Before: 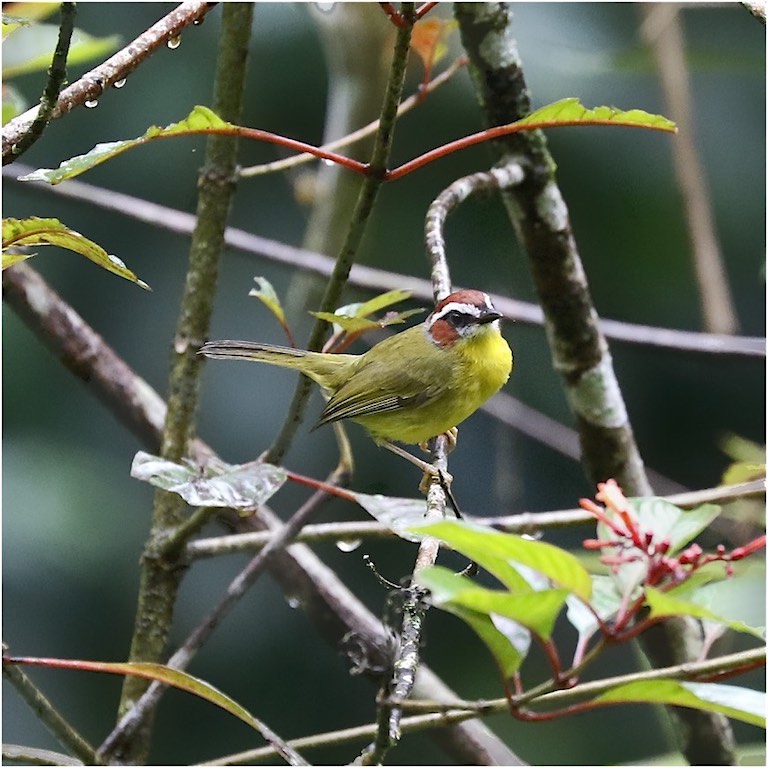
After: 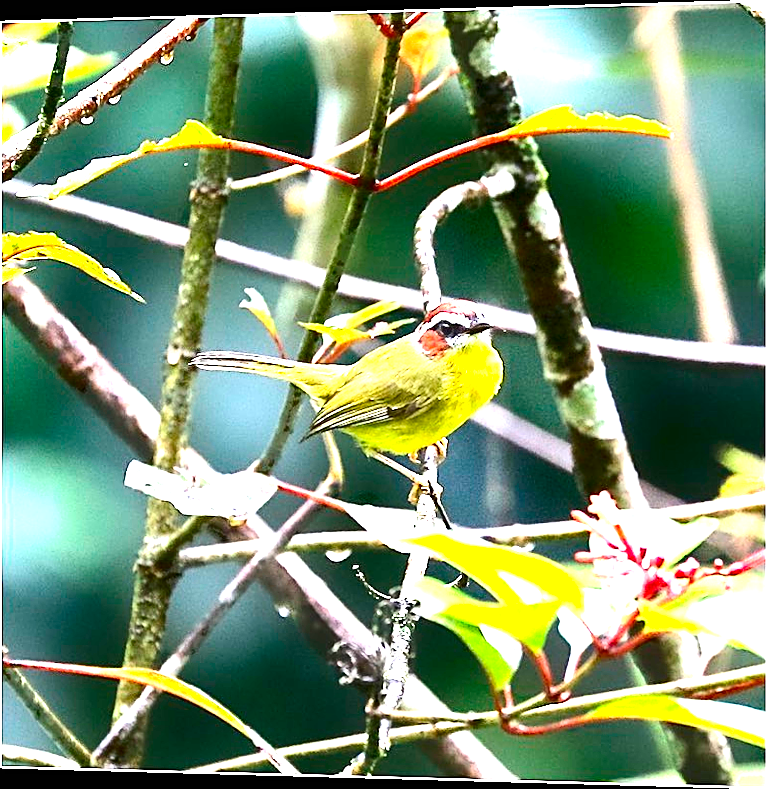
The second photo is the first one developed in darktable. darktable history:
rotate and perspective: lens shift (horizontal) -0.055, automatic cropping off
exposure: black level correction 0, exposure 2.138 EV, compensate exposure bias true, compensate highlight preservation false
contrast brightness saturation: contrast 0.19, brightness -0.11, saturation 0.21
sharpen: on, module defaults
